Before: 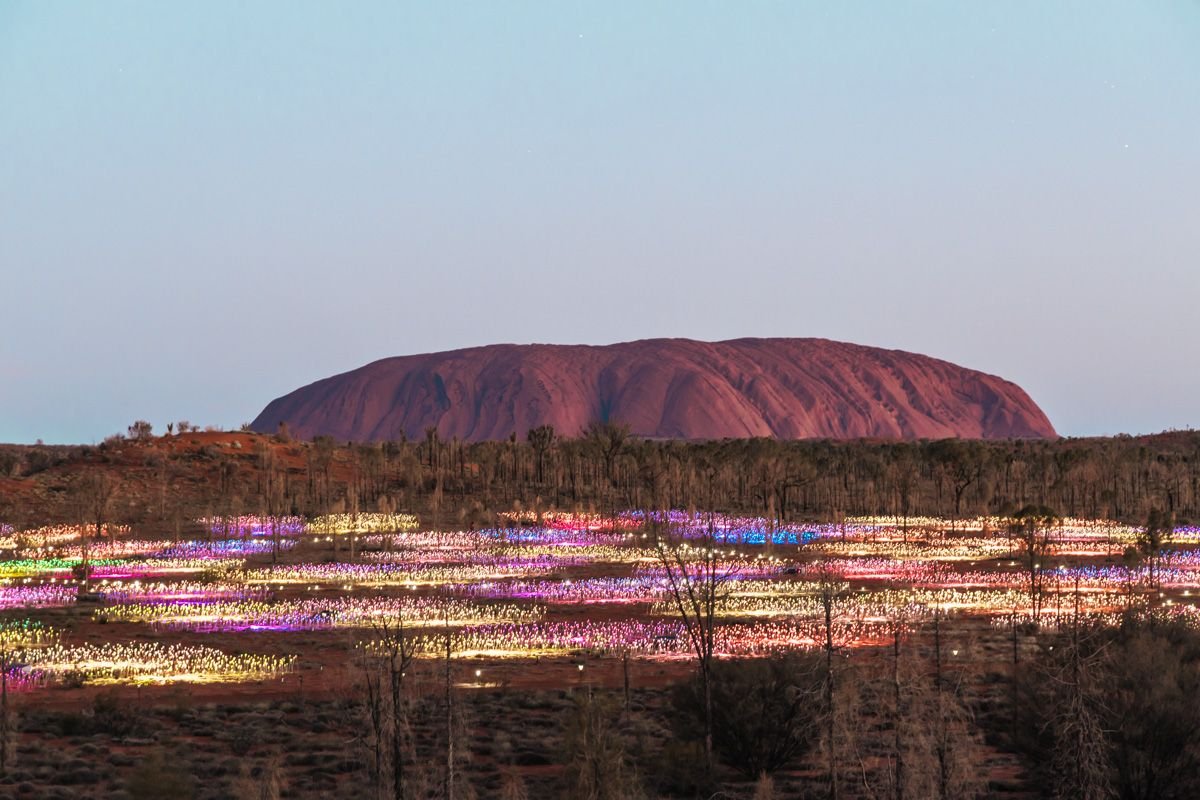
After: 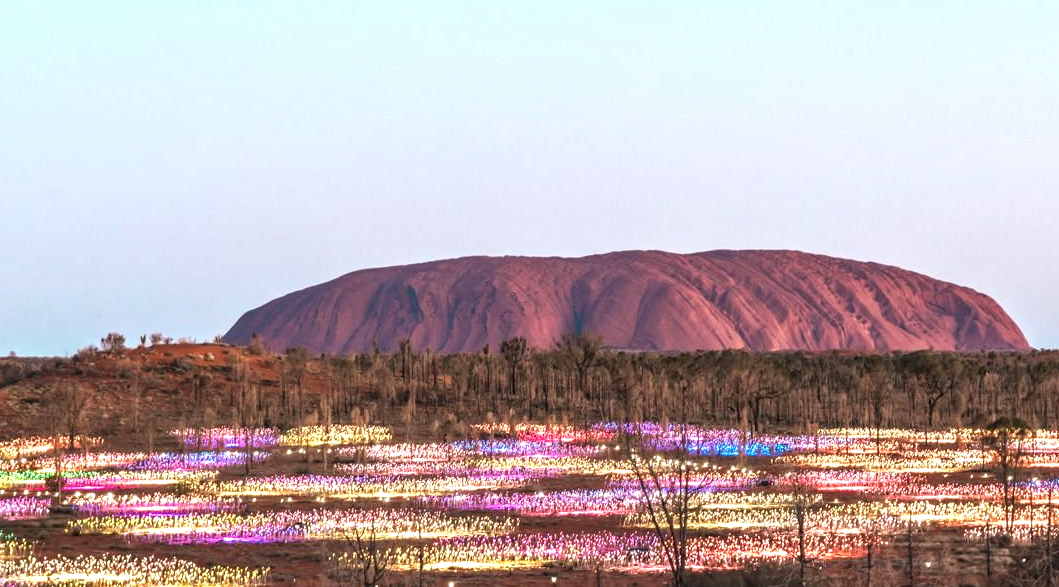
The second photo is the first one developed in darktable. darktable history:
exposure: black level correction 0, exposure 0.69 EV, compensate highlight preservation false
local contrast: on, module defaults
crop and rotate: left 2.326%, top 11.097%, right 9.402%, bottom 15.524%
